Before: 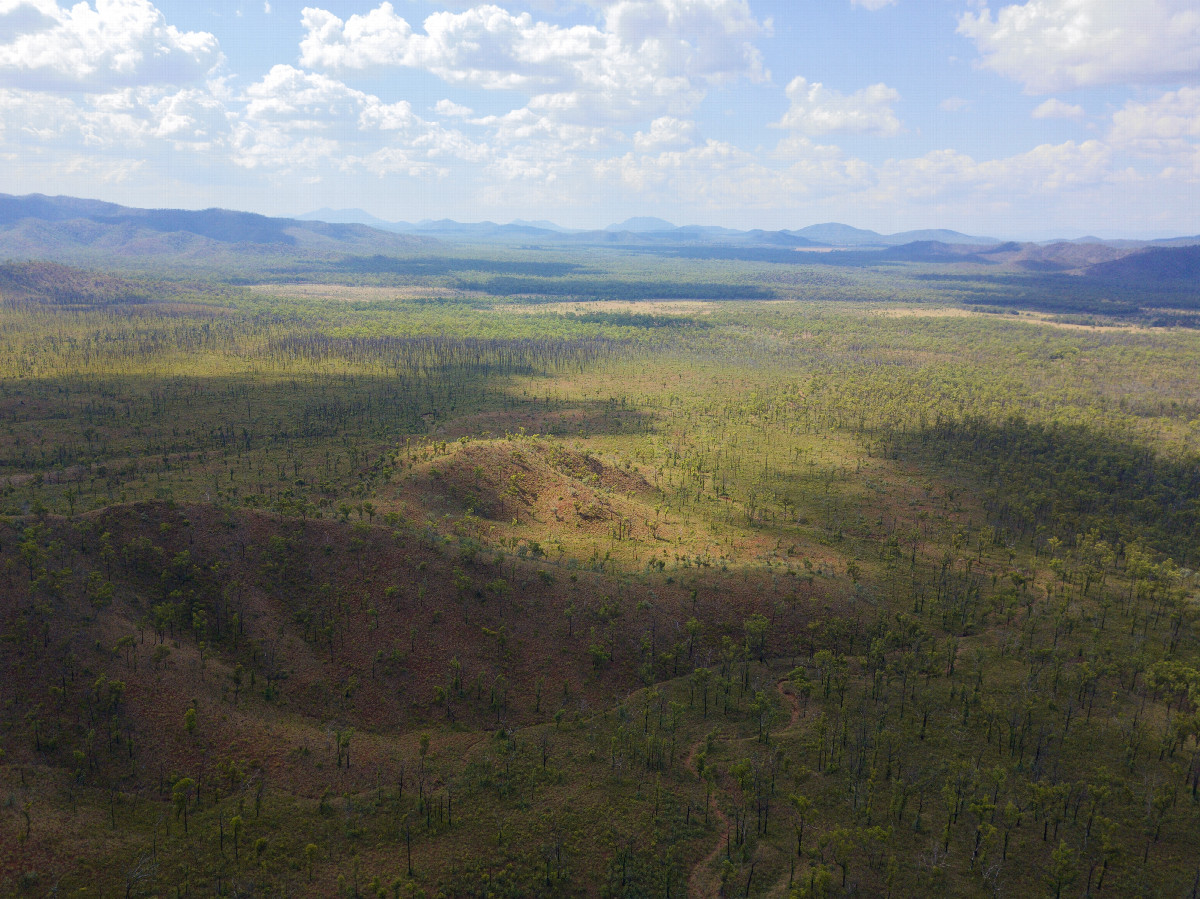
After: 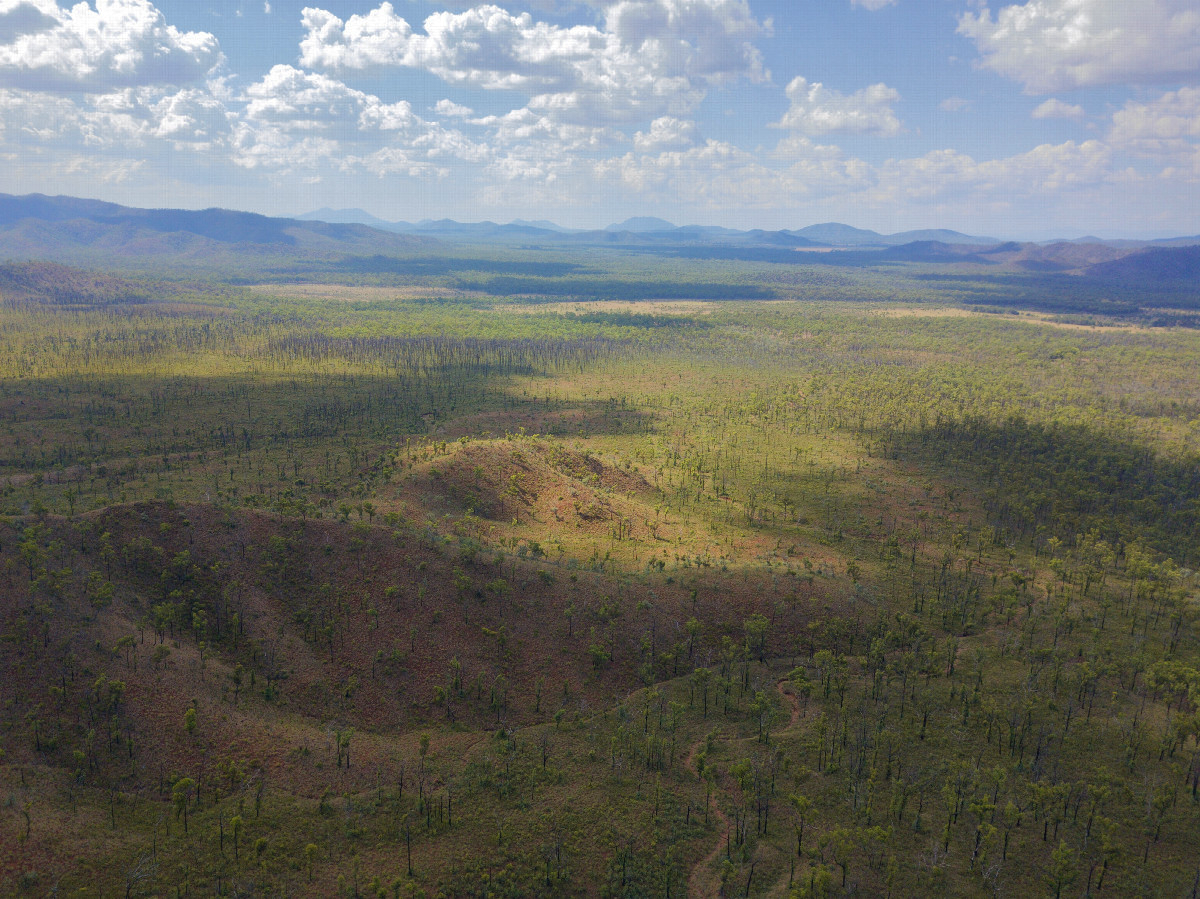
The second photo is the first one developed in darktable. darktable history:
shadows and highlights: shadows 39.29, highlights -60.06
